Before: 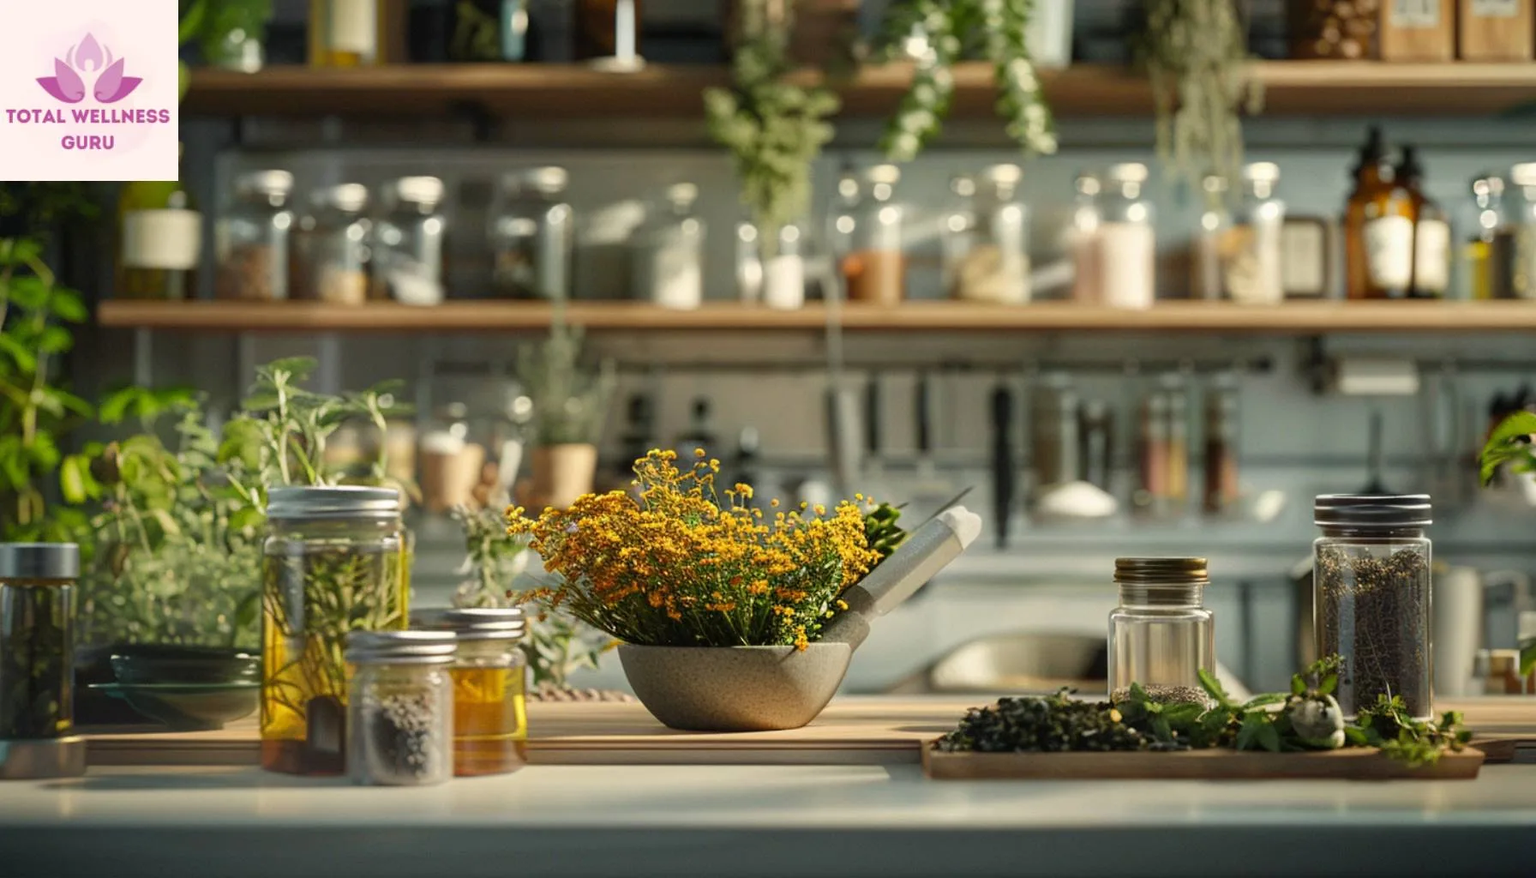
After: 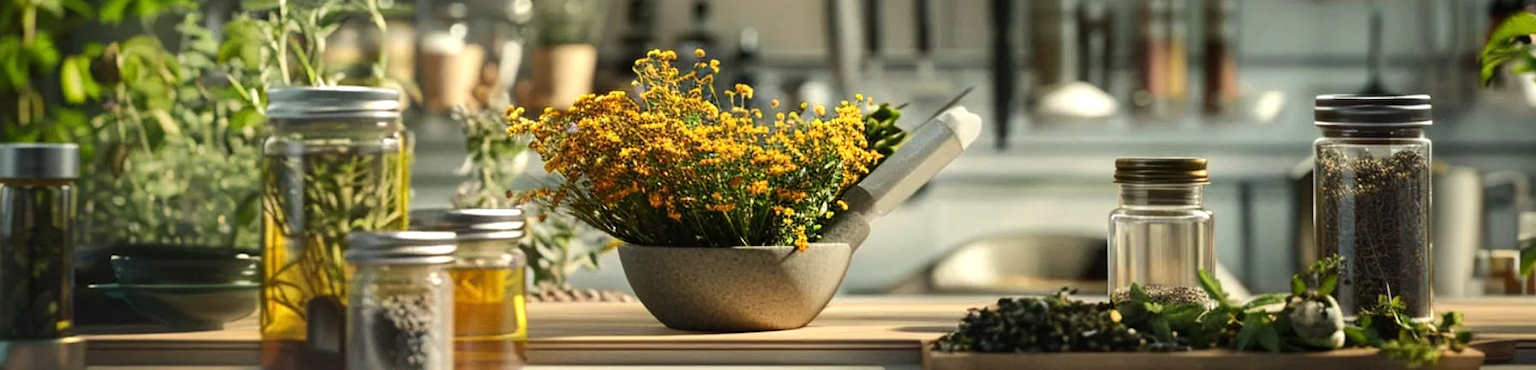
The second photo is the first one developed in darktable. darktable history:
crop: top 45.551%, bottom 12.262%
tone equalizer: -8 EV -0.417 EV, -7 EV -0.389 EV, -6 EV -0.333 EV, -5 EV -0.222 EV, -3 EV 0.222 EV, -2 EV 0.333 EV, -1 EV 0.389 EV, +0 EV 0.417 EV, edges refinement/feathering 500, mask exposure compensation -1.57 EV, preserve details no
